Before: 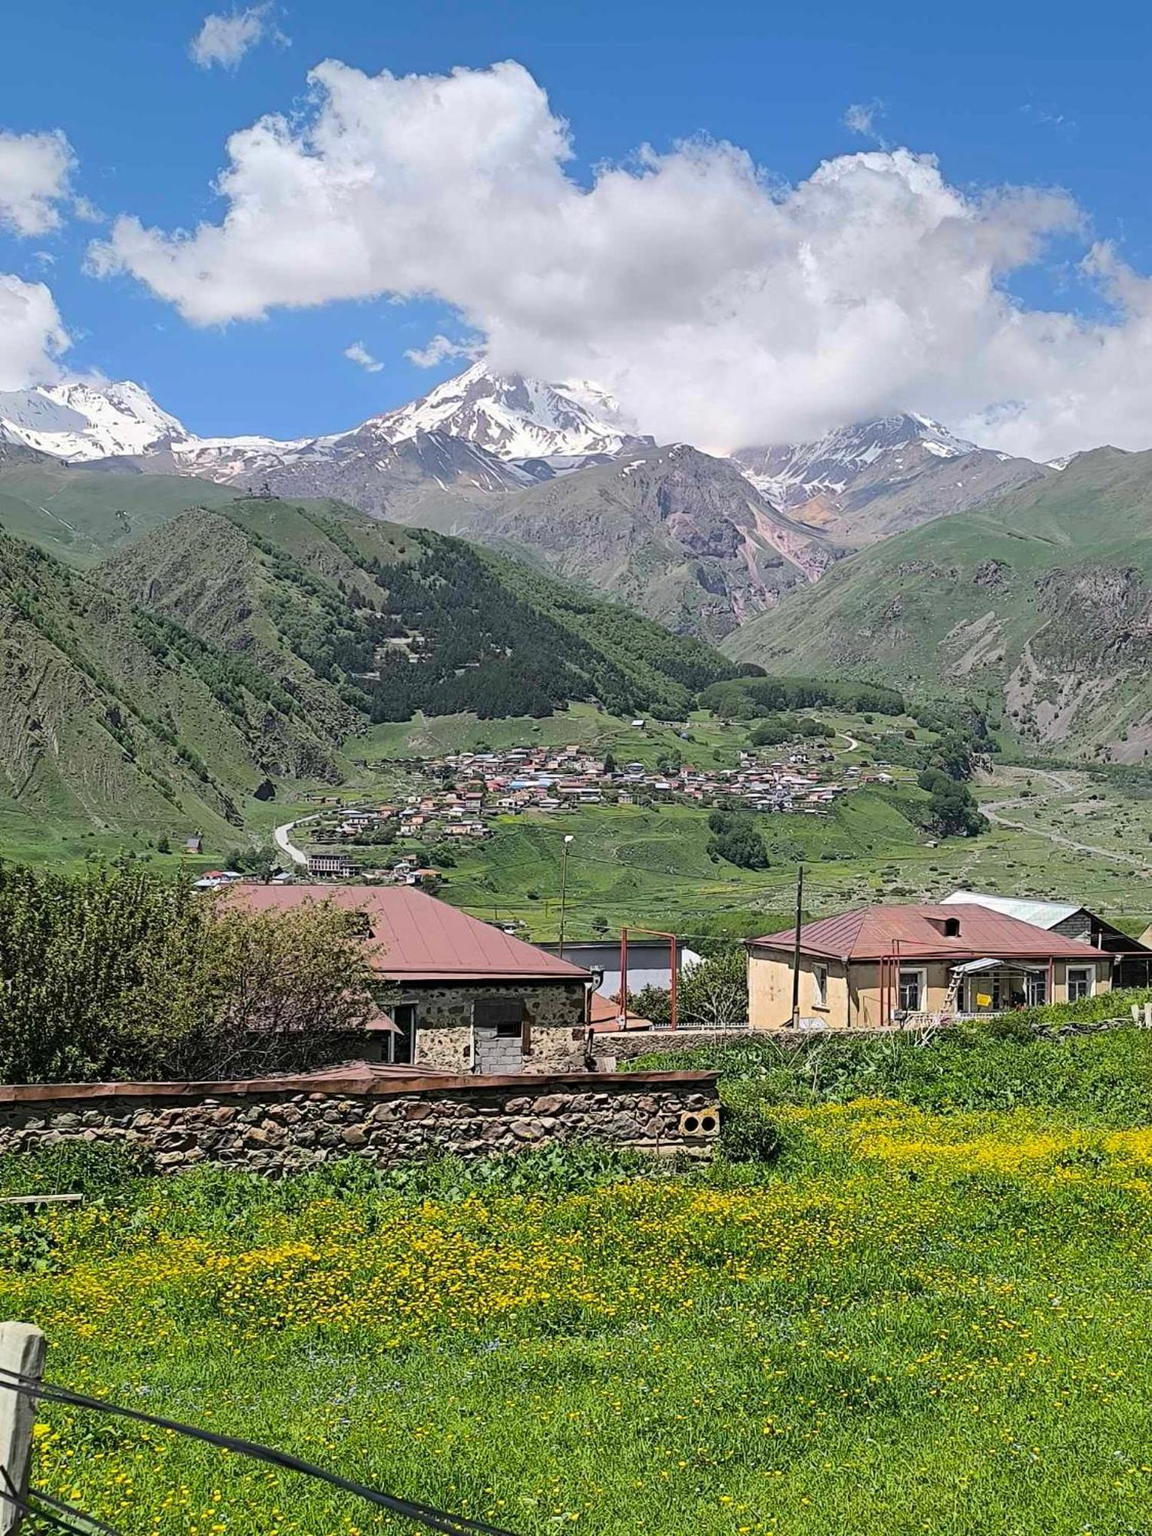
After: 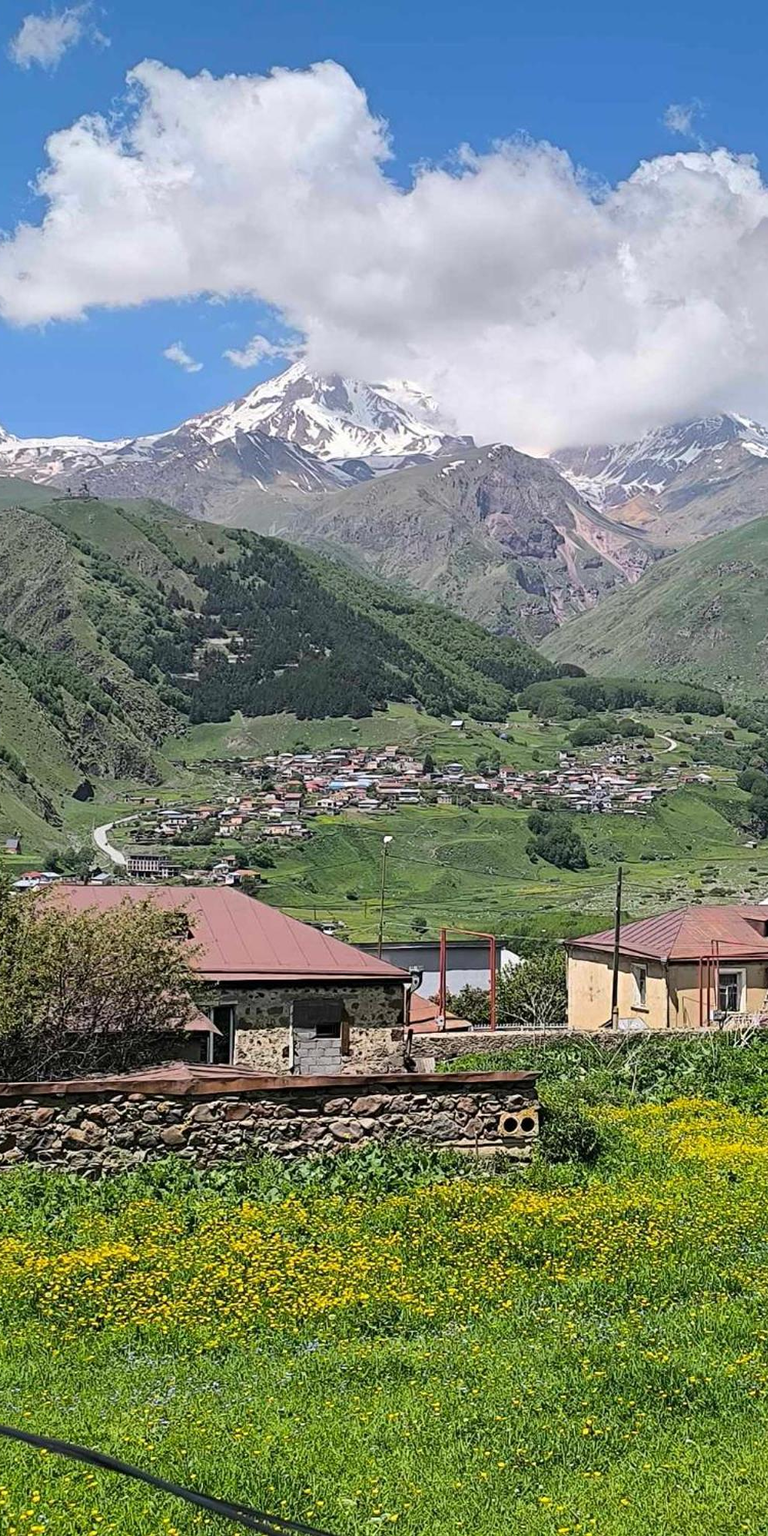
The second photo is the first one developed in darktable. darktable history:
crop and rotate: left 15.754%, right 17.579%
